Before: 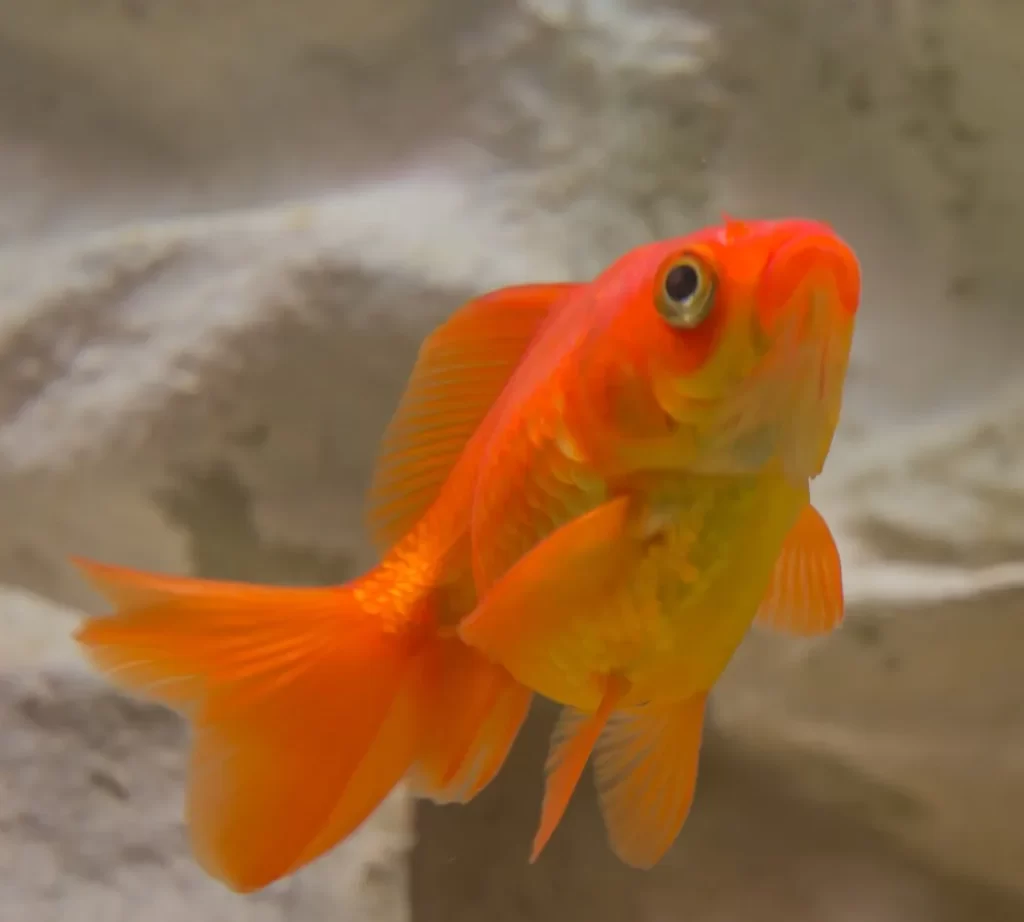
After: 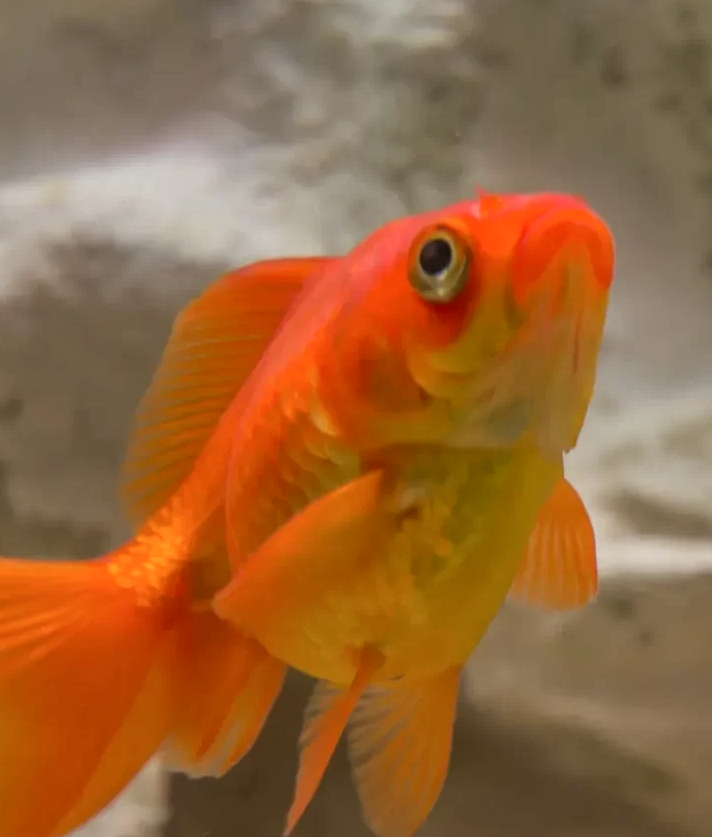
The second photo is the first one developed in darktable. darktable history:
local contrast: highlights 35%, detail 135%
crop and rotate: left 24.034%, top 2.838%, right 6.406%, bottom 6.299%
